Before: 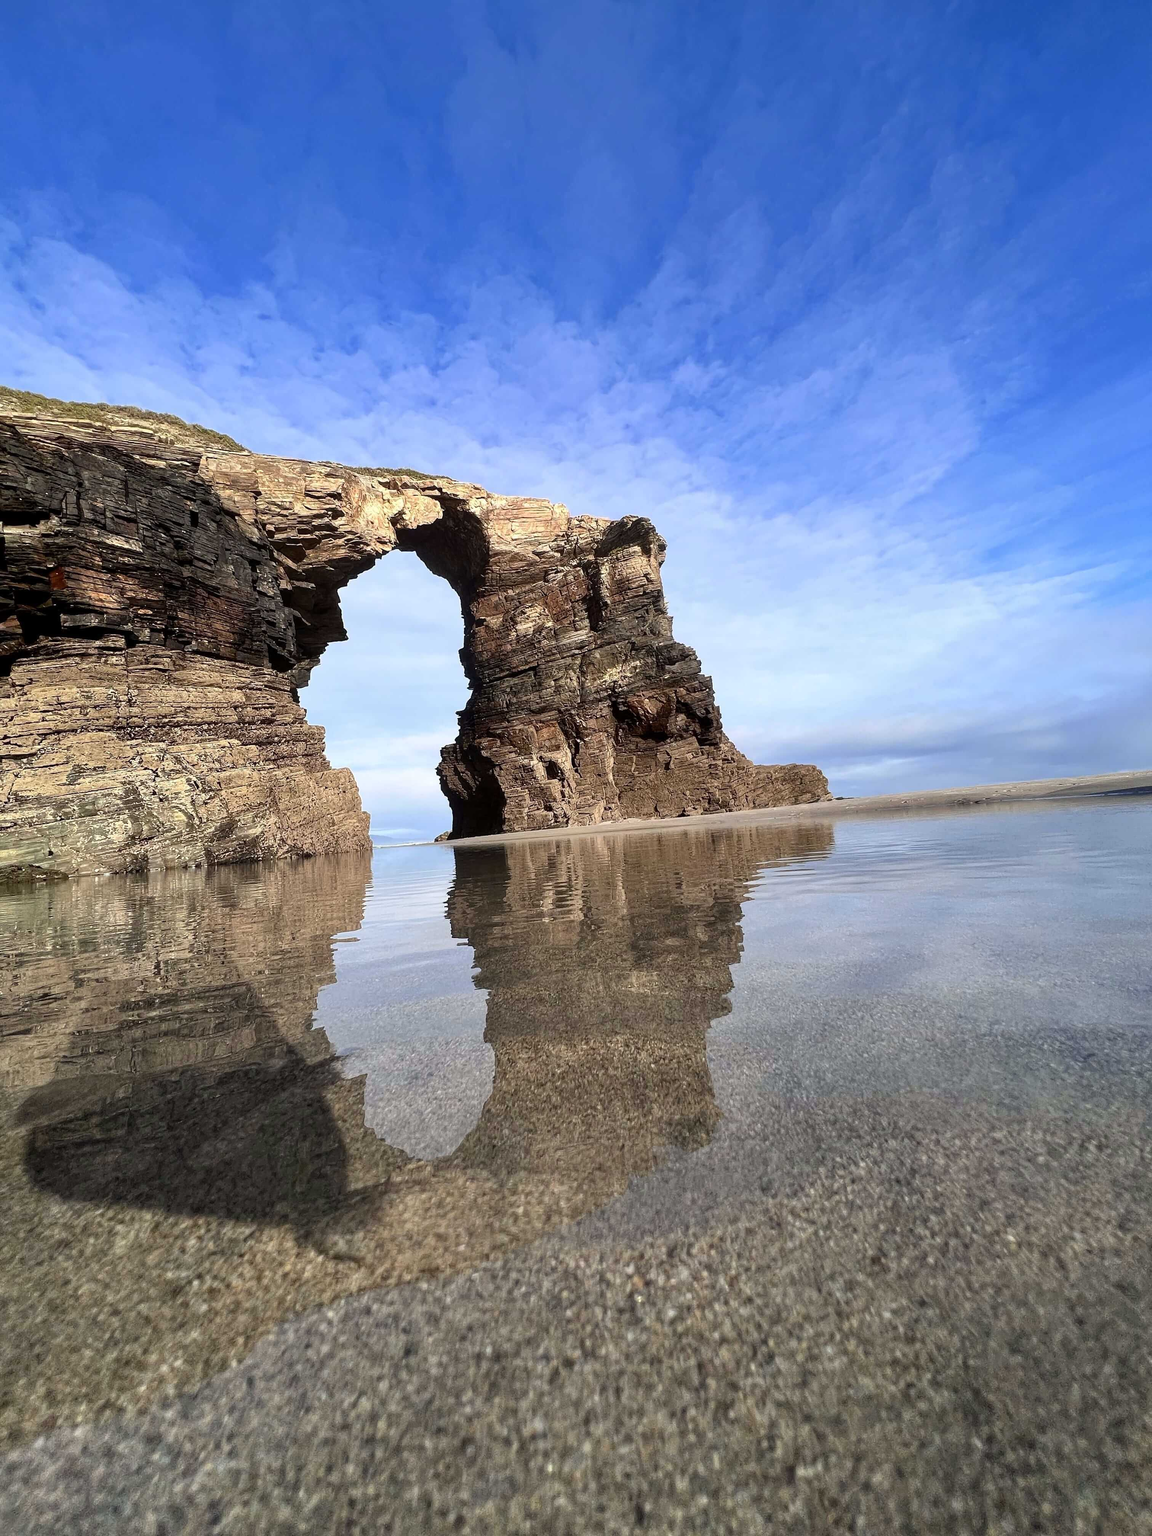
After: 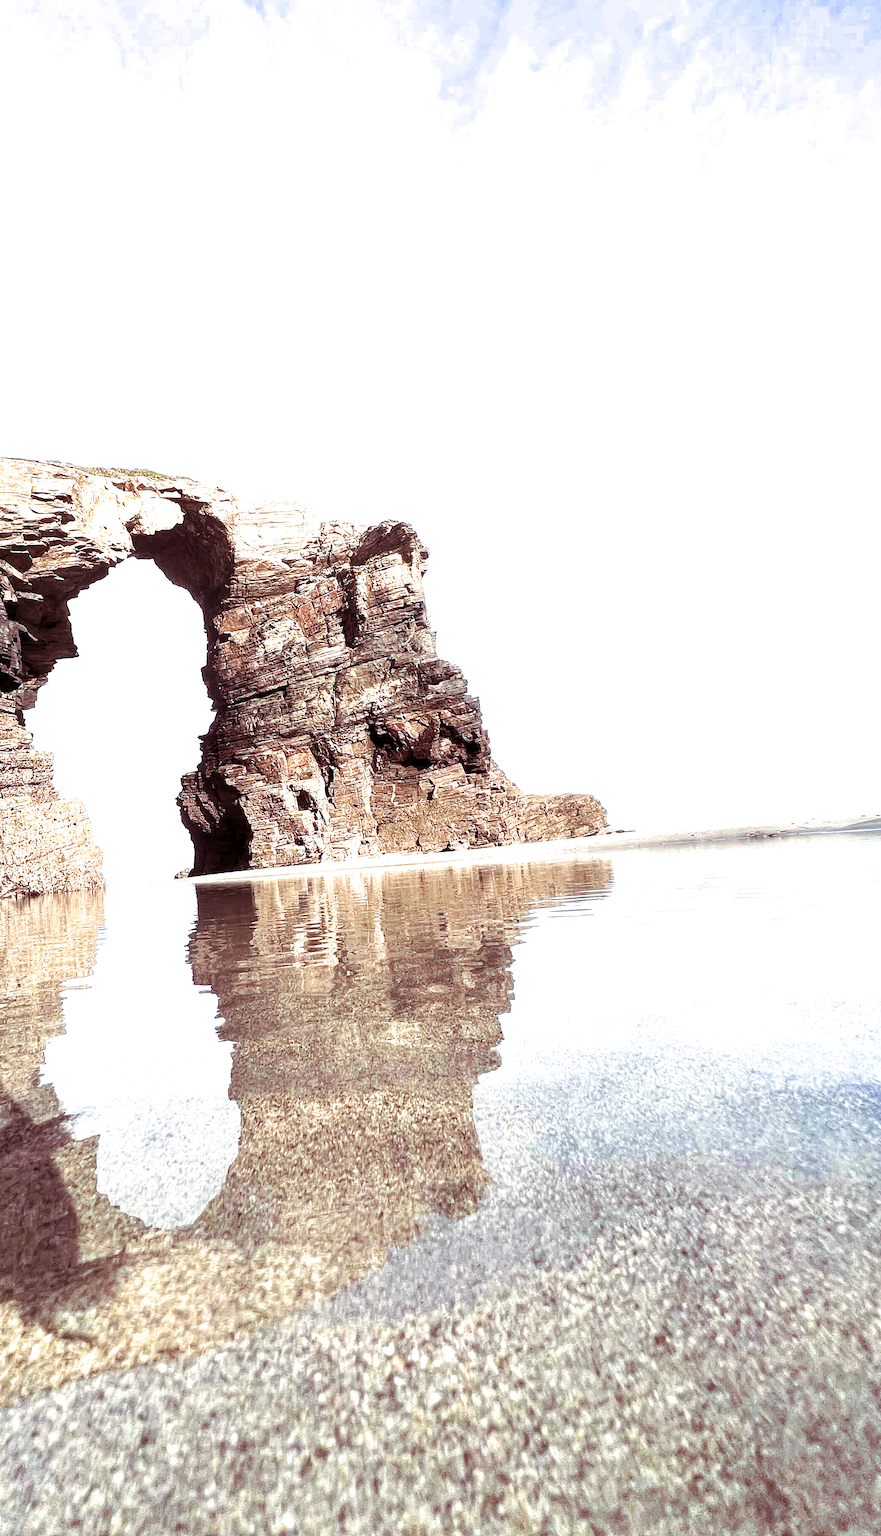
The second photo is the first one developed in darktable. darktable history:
white balance: red 0.967, blue 1.049
split-toning: on, module defaults
crop and rotate: left 24.034%, top 2.838%, right 6.406%, bottom 6.299%
exposure: black level correction 0.001, exposure 1.735 EV, compensate highlight preservation false
